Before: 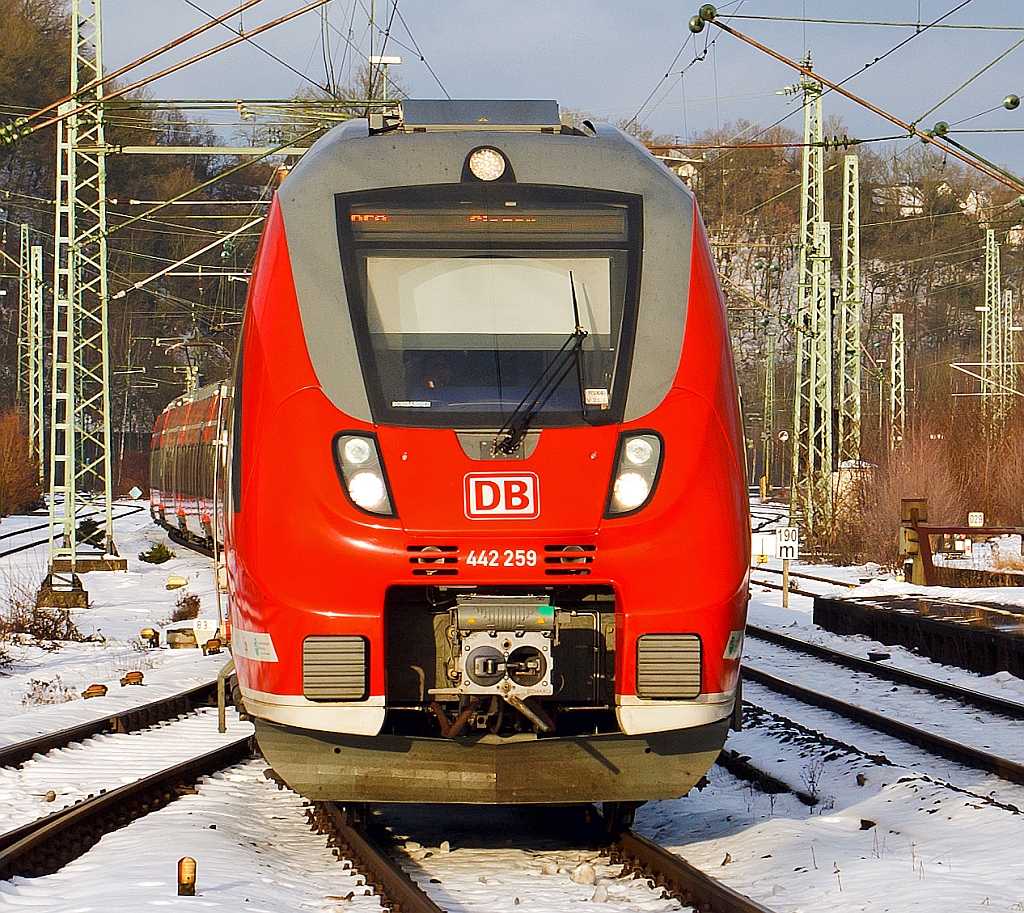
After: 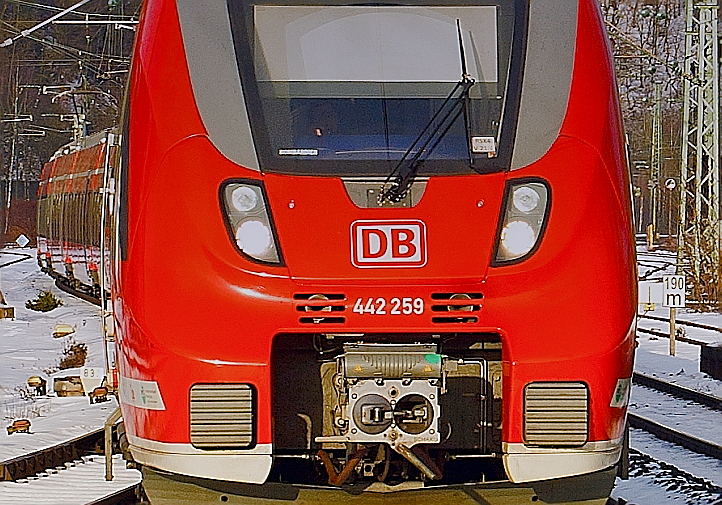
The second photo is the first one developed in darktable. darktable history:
color balance rgb: shadows lift › chroma 1%, shadows lift › hue 113°, highlights gain › chroma 0.2%, highlights gain › hue 333°, perceptual saturation grading › global saturation 20%, perceptual saturation grading › highlights -50%, perceptual saturation grading › shadows 25%, contrast -20%
graduated density: hue 238.83°, saturation 50%
sharpen: radius 1.4, amount 1.25, threshold 0.7
crop: left 11.123%, top 27.61%, right 18.3%, bottom 17.034%
